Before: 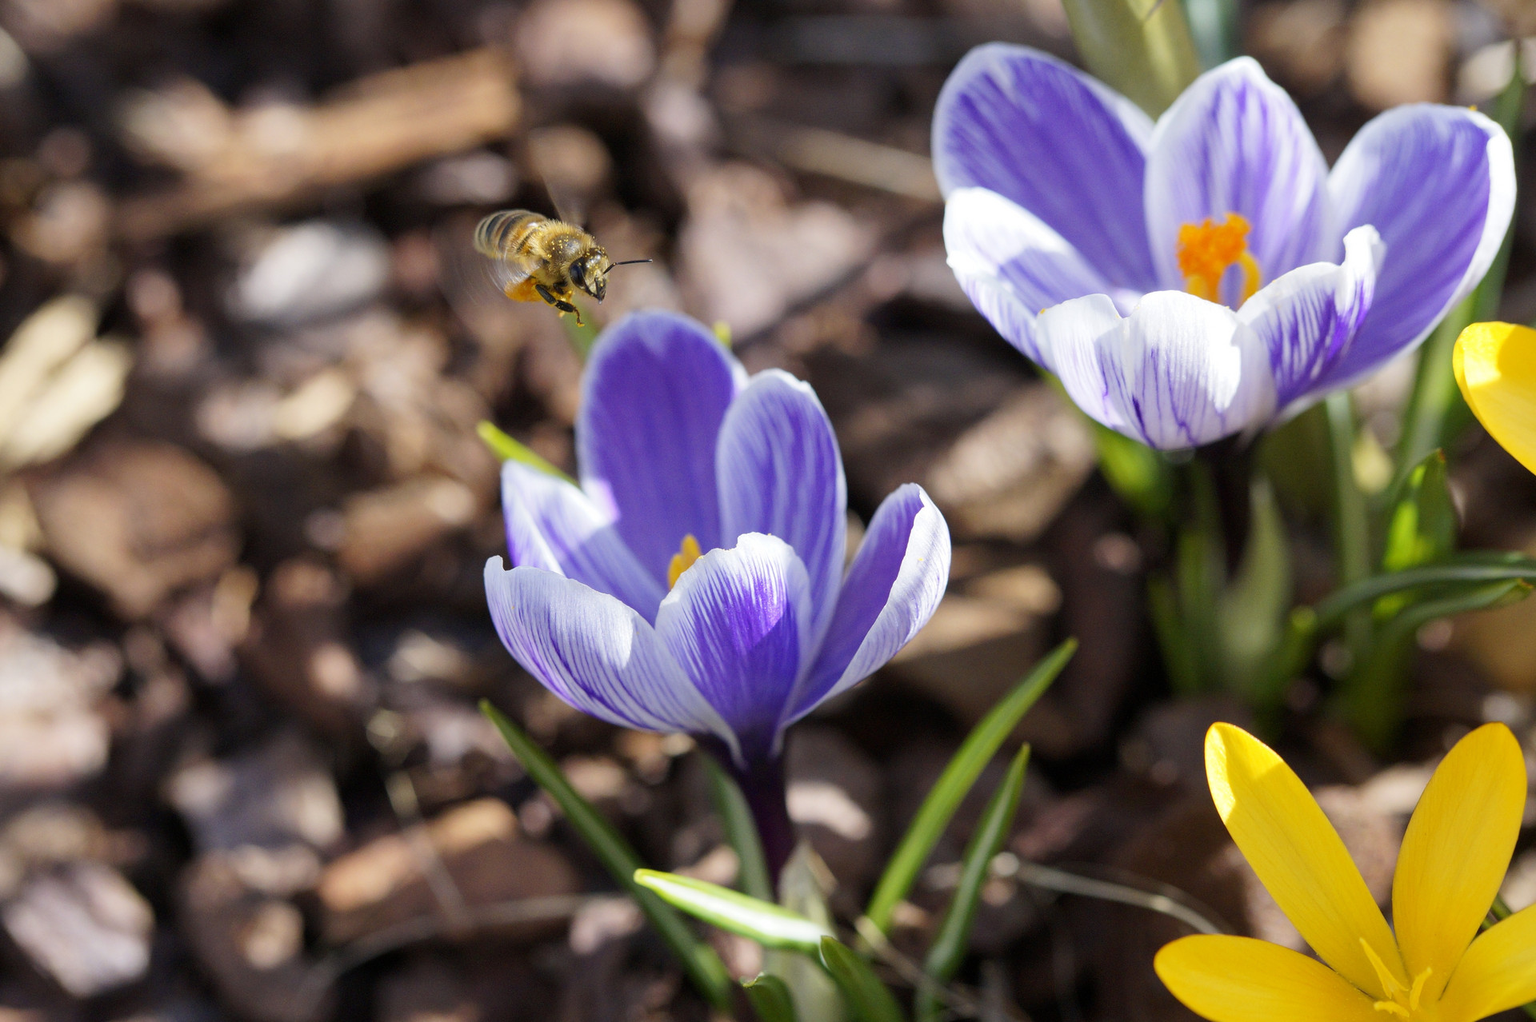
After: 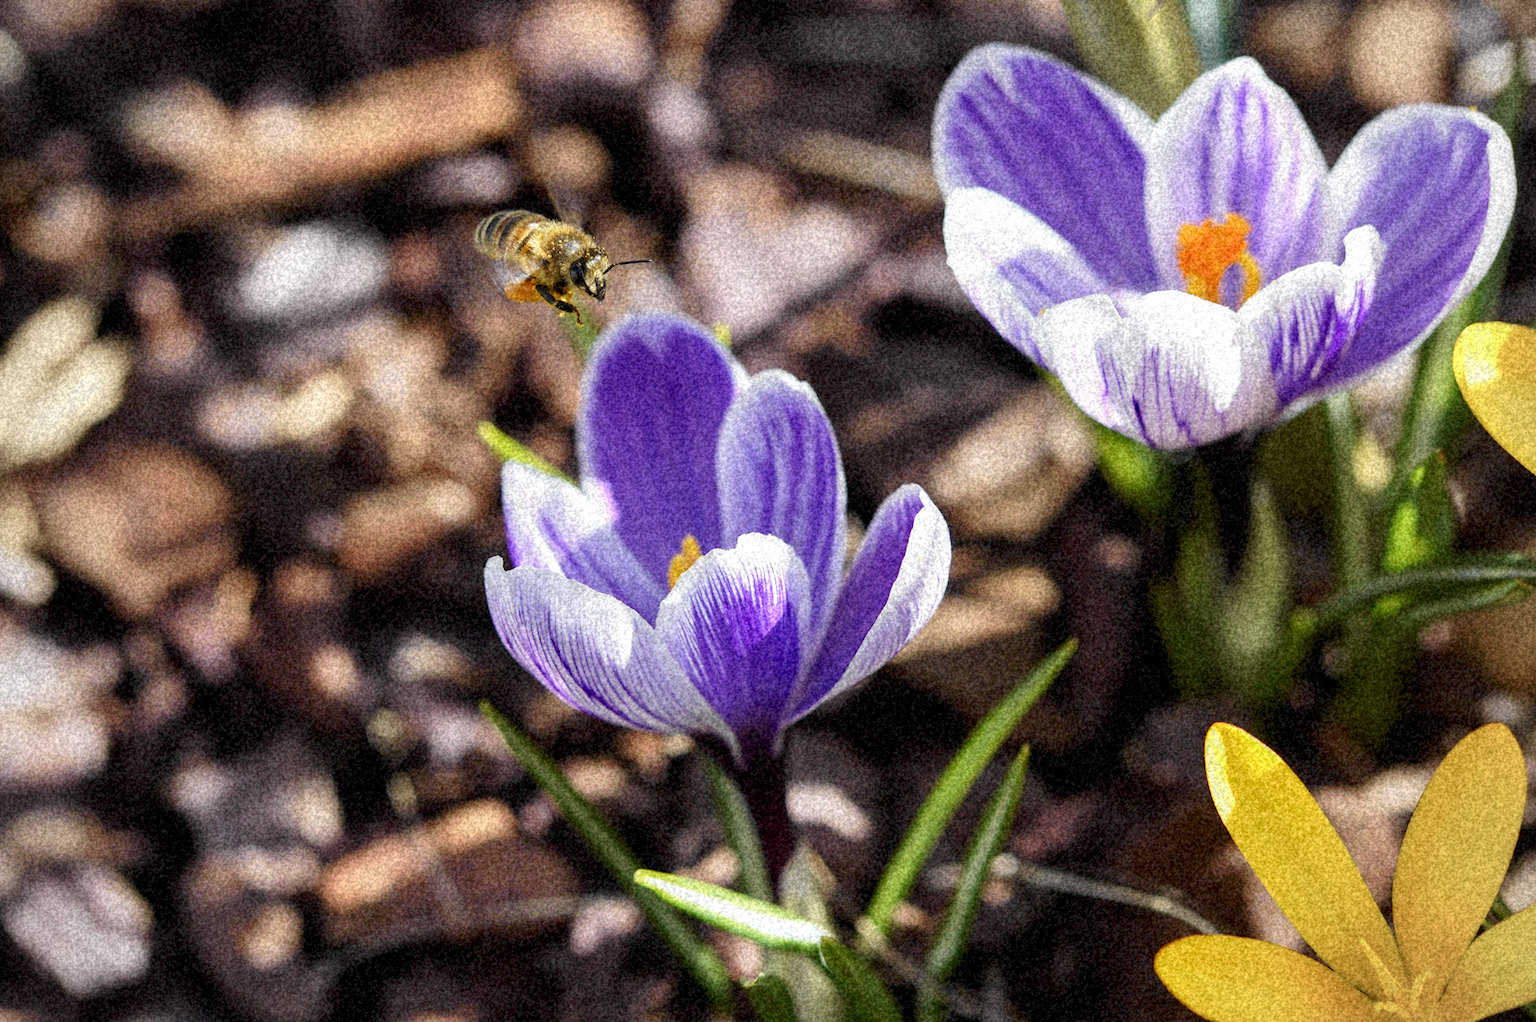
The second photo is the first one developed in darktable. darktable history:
tone equalizer: on, module defaults
local contrast: shadows 94%
tone curve: curves: ch0 [(0, 0.015) (0.037, 0.032) (0.131, 0.113) (0.275, 0.26) (0.497, 0.505) (0.617, 0.643) (0.704, 0.735) (0.813, 0.842) (0.911, 0.931) (0.997, 1)]; ch1 [(0, 0) (0.301, 0.3) (0.444, 0.438) (0.493, 0.494) (0.501, 0.5) (0.534, 0.543) (0.582, 0.605) (0.658, 0.687) (0.746, 0.79) (1, 1)]; ch2 [(0, 0) (0.246, 0.234) (0.36, 0.356) (0.415, 0.426) (0.476, 0.492) (0.502, 0.499) (0.525, 0.517) (0.533, 0.534) (0.586, 0.598) (0.634, 0.643) (0.706, 0.717) (0.853, 0.83) (1, 0.951)], color space Lab, independent channels, preserve colors none
grain: coarseness 46.9 ISO, strength 50.21%, mid-tones bias 0%
contrast brightness saturation: saturation -0.05
vignetting: fall-off radius 93.87%
